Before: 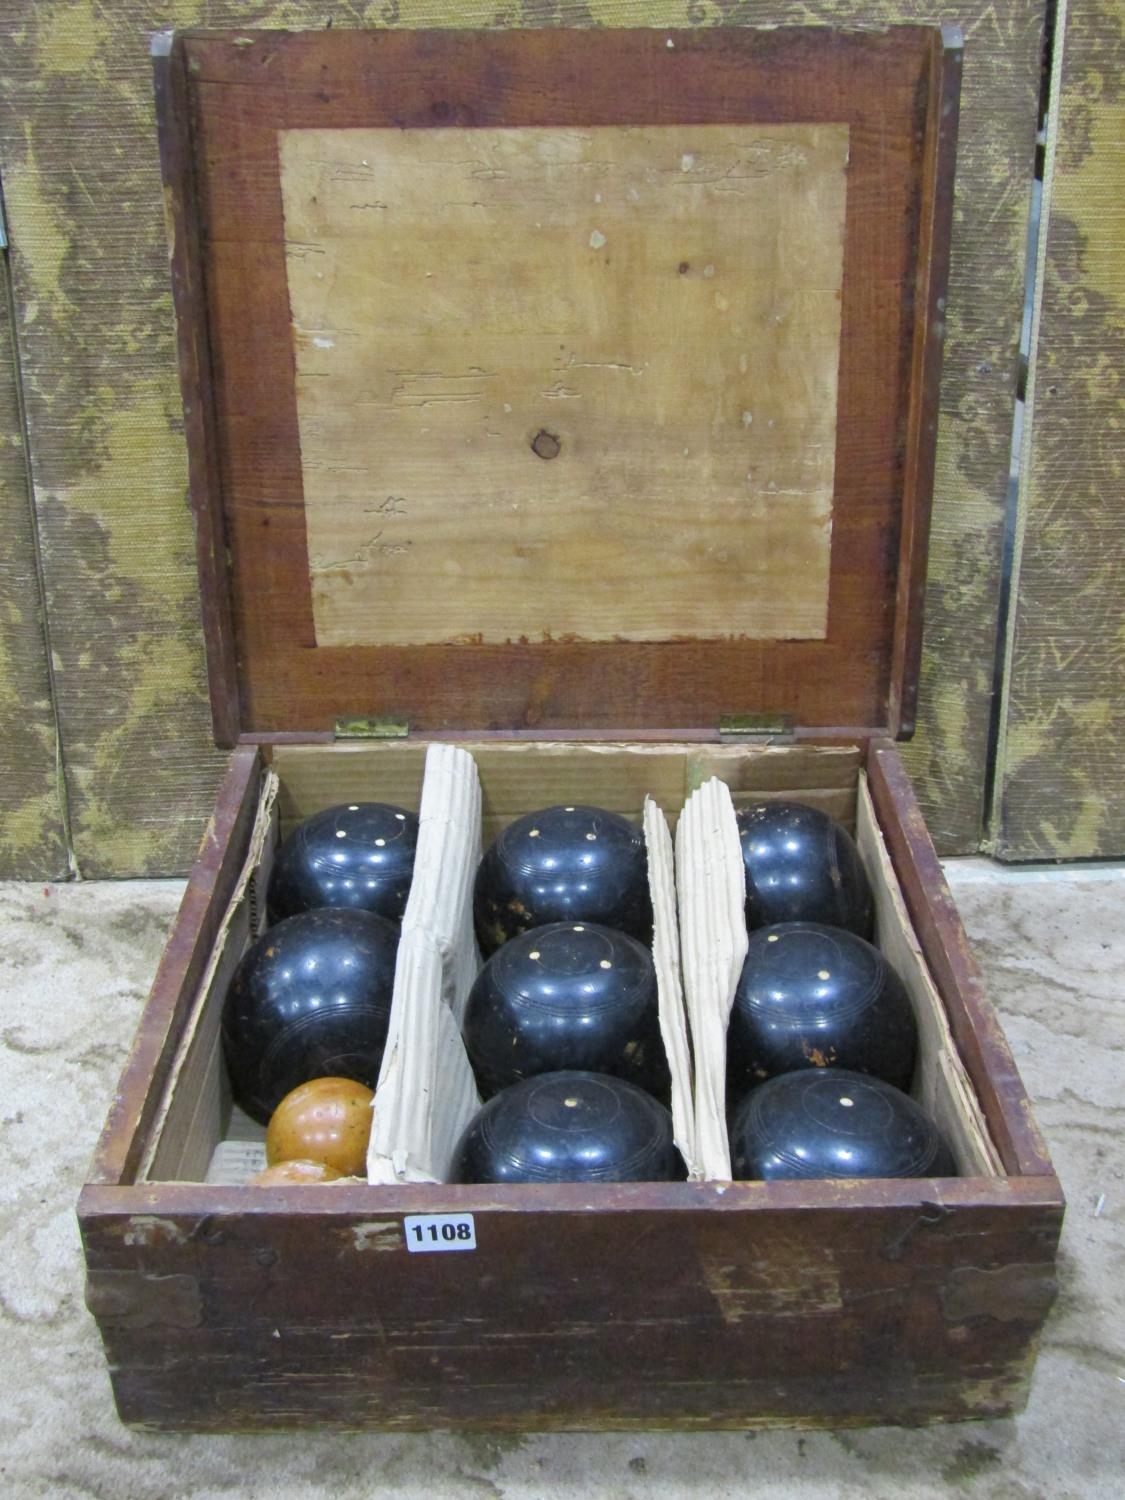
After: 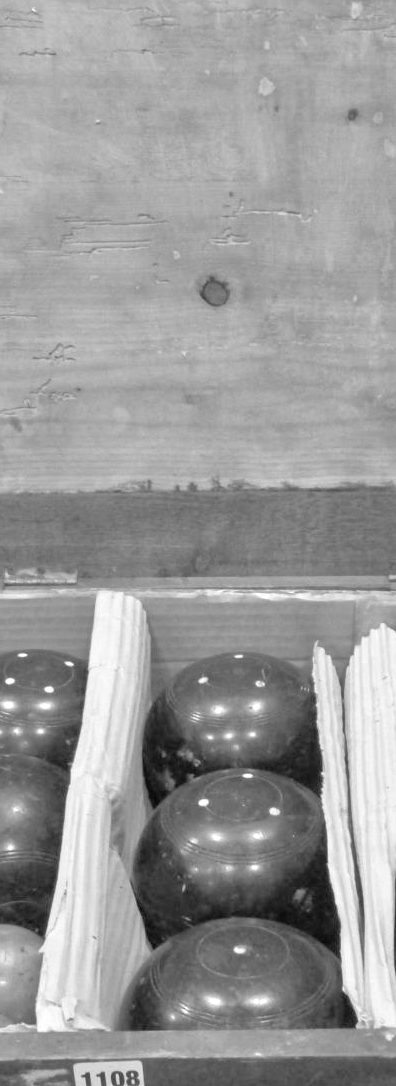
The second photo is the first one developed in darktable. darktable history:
crop and rotate: left 29.476%, top 10.214%, right 35.32%, bottom 17.333%
monochrome: on, module defaults
tone equalizer: -7 EV 0.15 EV, -6 EV 0.6 EV, -5 EV 1.15 EV, -4 EV 1.33 EV, -3 EV 1.15 EV, -2 EV 0.6 EV, -1 EV 0.15 EV, mask exposure compensation -0.5 EV
